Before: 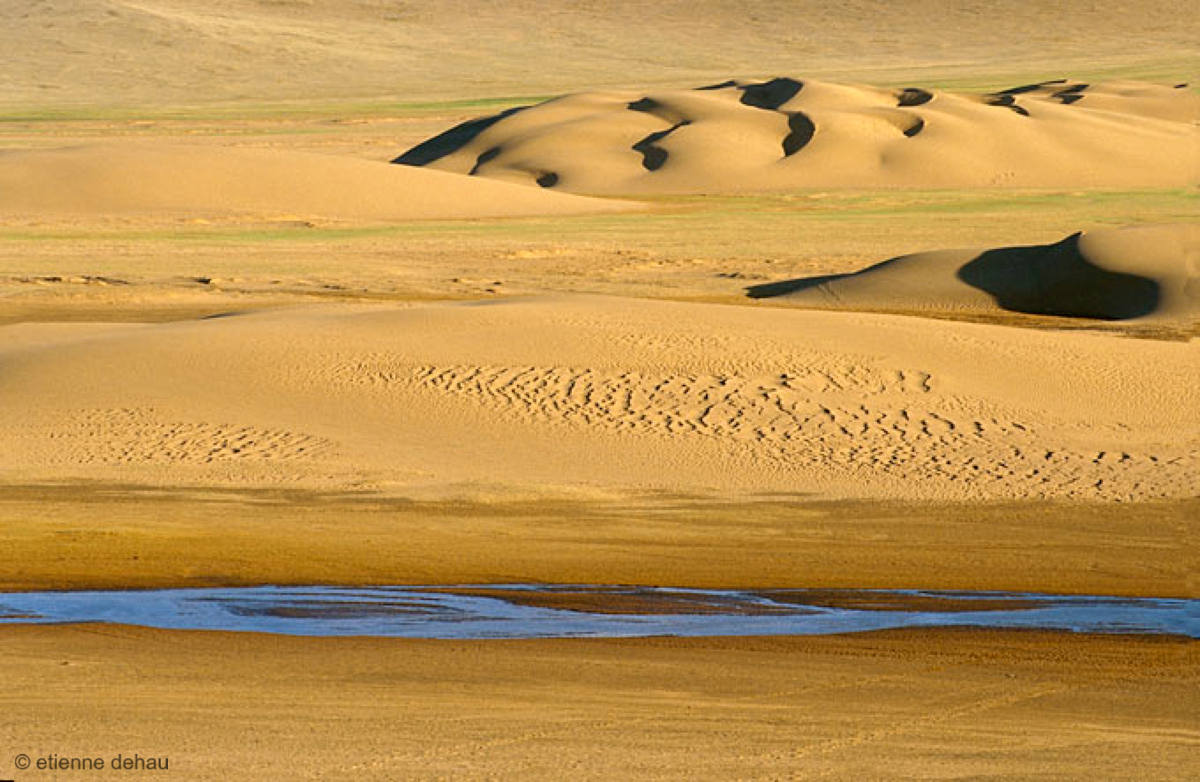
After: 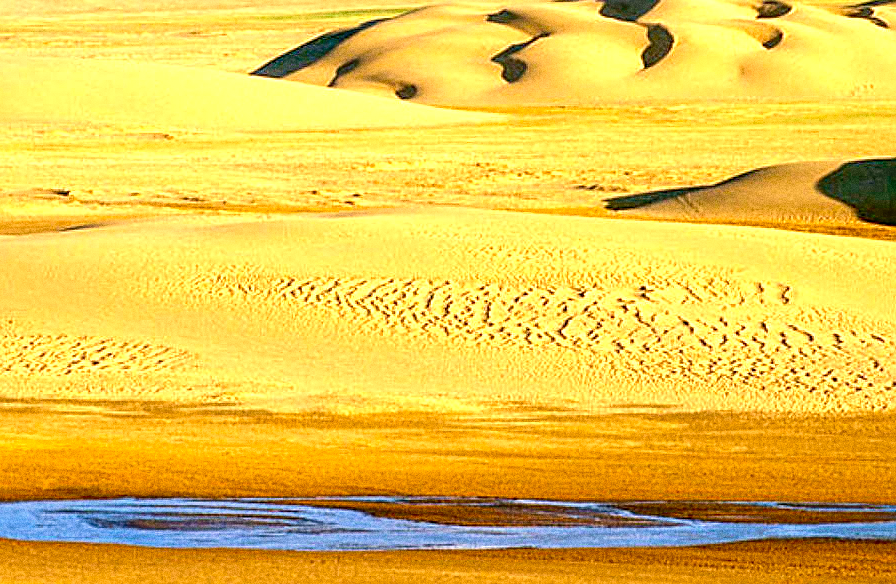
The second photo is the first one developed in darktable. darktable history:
color correction: highlights a* 3.22, highlights b* 1.93, saturation 1.19
crop and rotate: left 11.831%, top 11.346%, right 13.429%, bottom 13.899%
sharpen: on, module defaults
grain: coarseness 0.09 ISO, strength 40%
velvia: on, module defaults
exposure: black level correction 0.01, exposure 1 EV, compensate highlight preservation false
local contrast: on, module defaults
